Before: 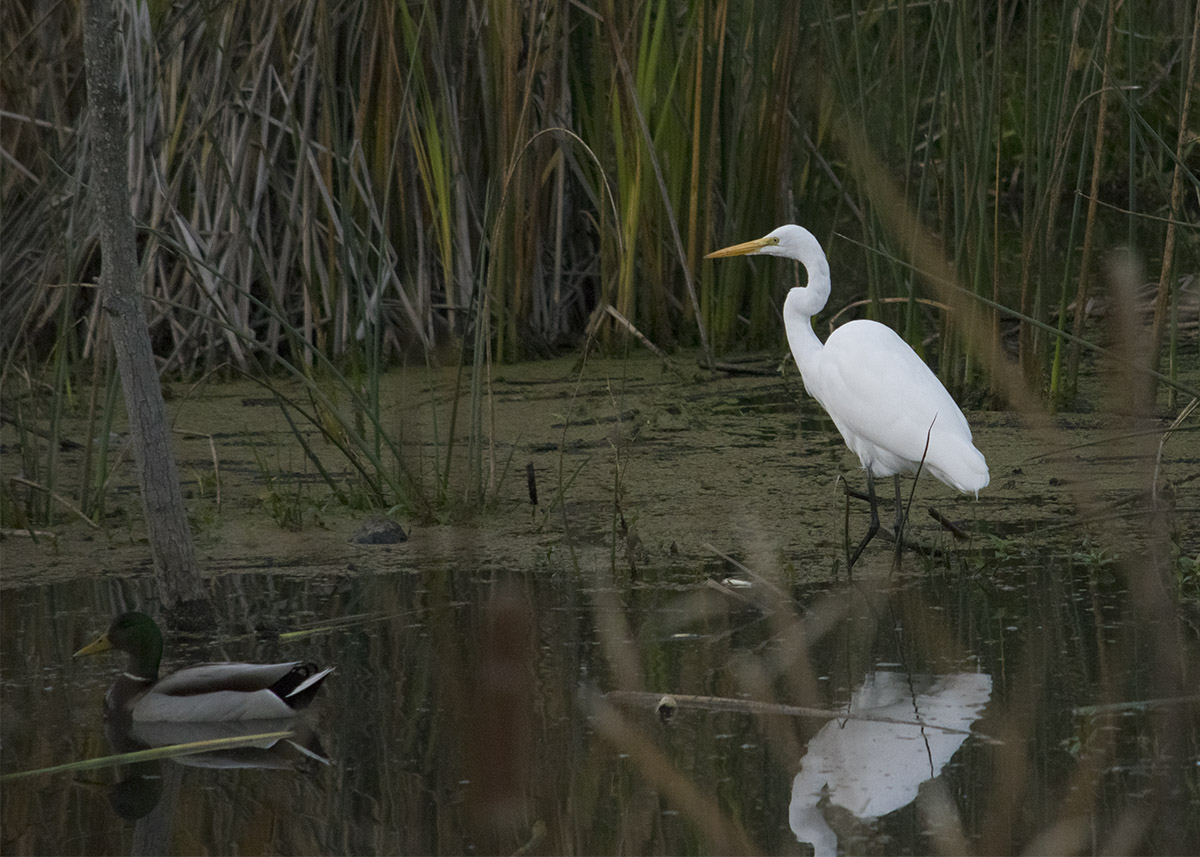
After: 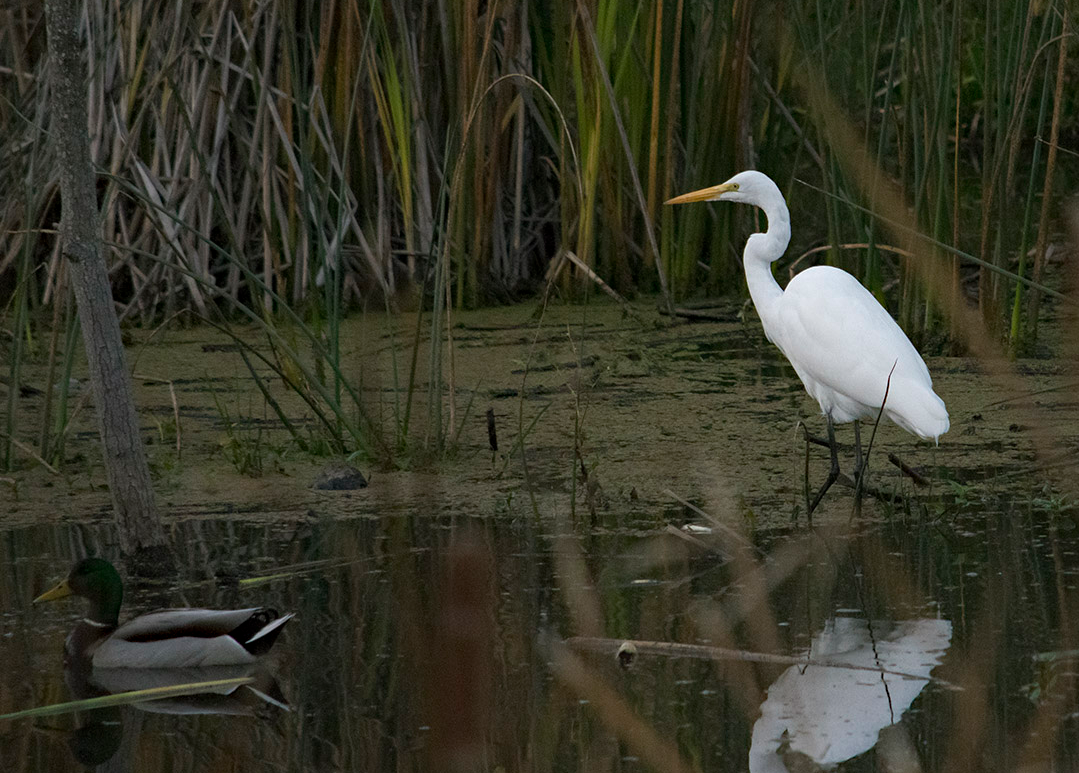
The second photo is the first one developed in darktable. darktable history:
crop: left 3.348%, top 6.369%, right 6.673%, bottom 3.323%
haze removal: compatibility mode true, adaptive false
